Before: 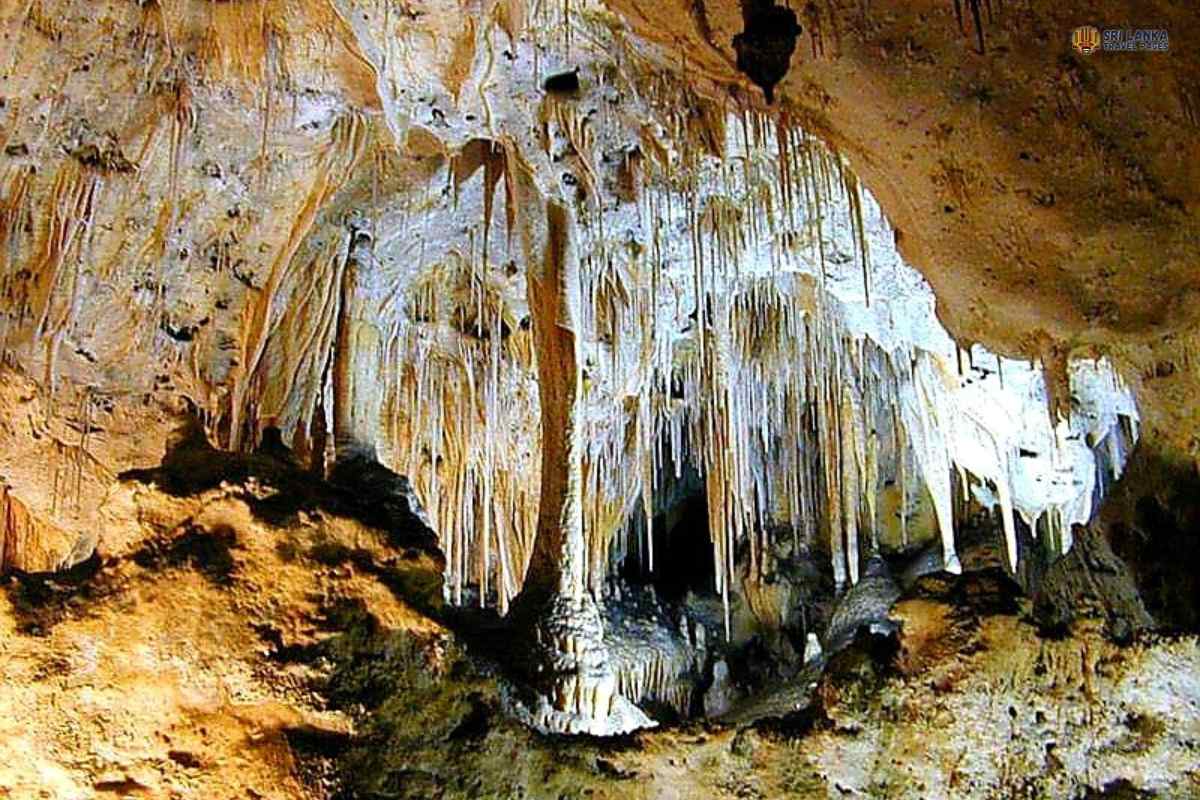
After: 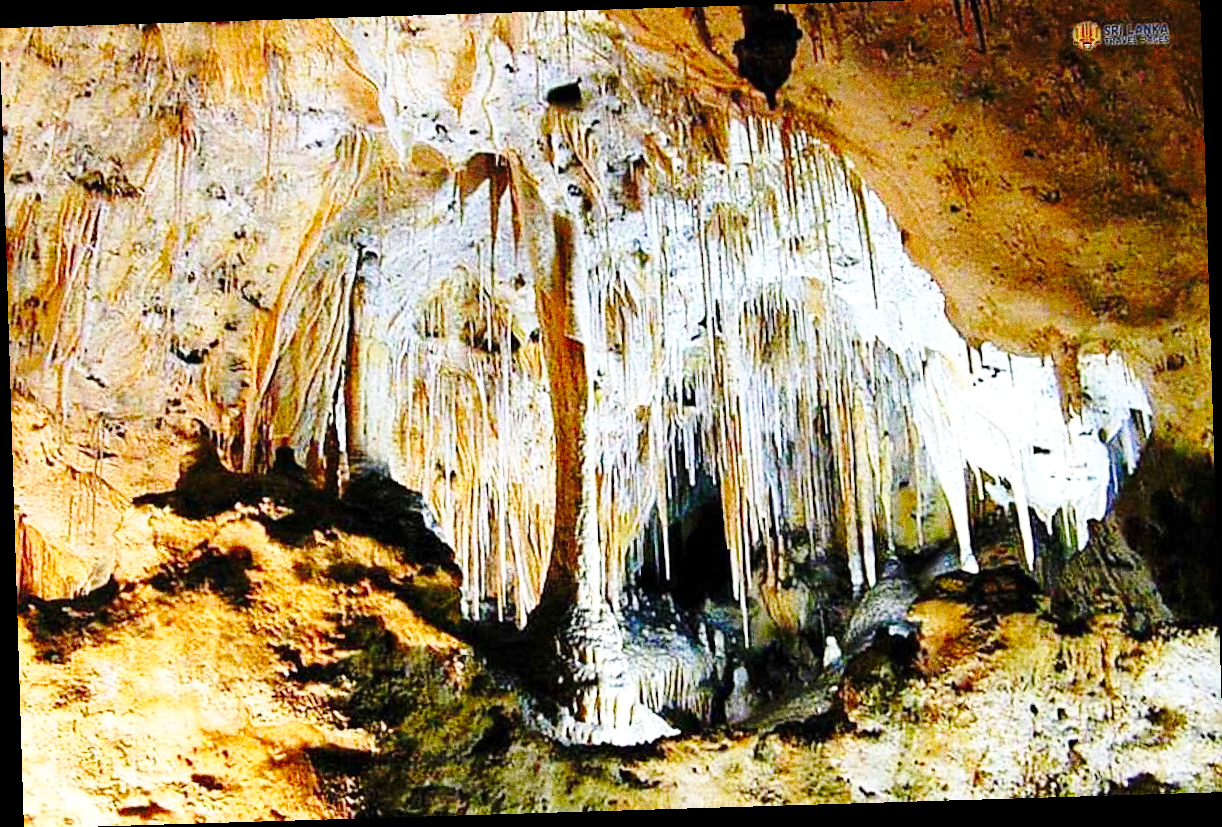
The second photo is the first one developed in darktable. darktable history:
crop: top 1.049%, right 0.001%
base curve: curves: ch0 [(0, 0) (0.032, 0.037) (0.105, 0.228) (0.435, 0.76) (0.856, 0.983) (1, 1)], preserve colors none
rotate and perspective: rotation -1.75°, automatic cropping off
grain: coarseness 0.09 ISO, strength 40%
